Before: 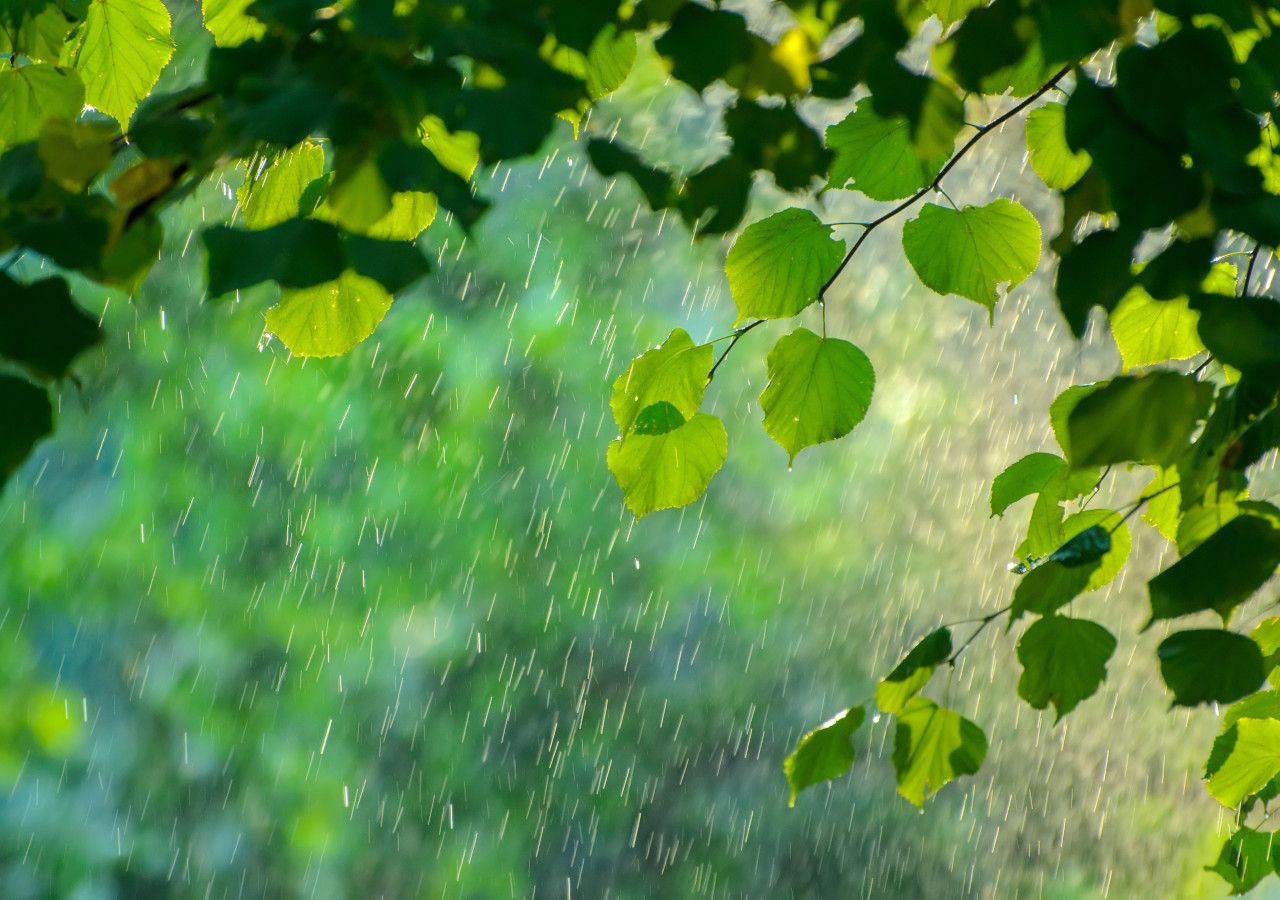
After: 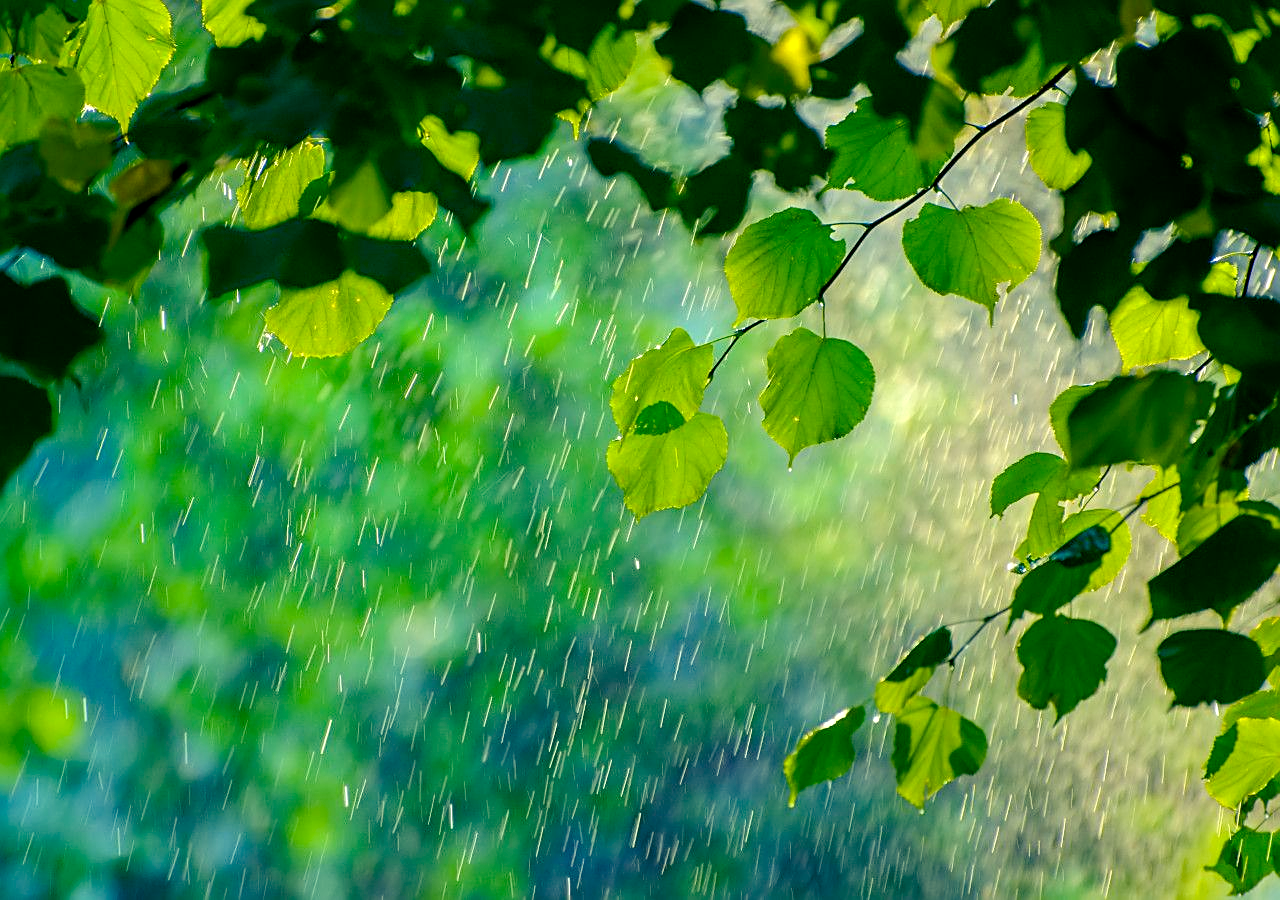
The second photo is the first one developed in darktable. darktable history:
color balance rgb: shadows lift › luminance -28.76%, shadows lift › chroma 15%, shadows lift › hue 270°, power › chroma 1%, power › hue 255°, highlights gain › luminance 7.14%, highlights gain › chroma 2%, highlights gain › hue 90°, global offset › luminance -0.29%, global offset › hue 260°, perceptual saturation grading › global saturation 20%, perceptual saturation grading › highlights -13.92%, perceptual saturation grading › shadows 50%
sharpen: on, module defaults
exposure: compensate highlight preservation false
